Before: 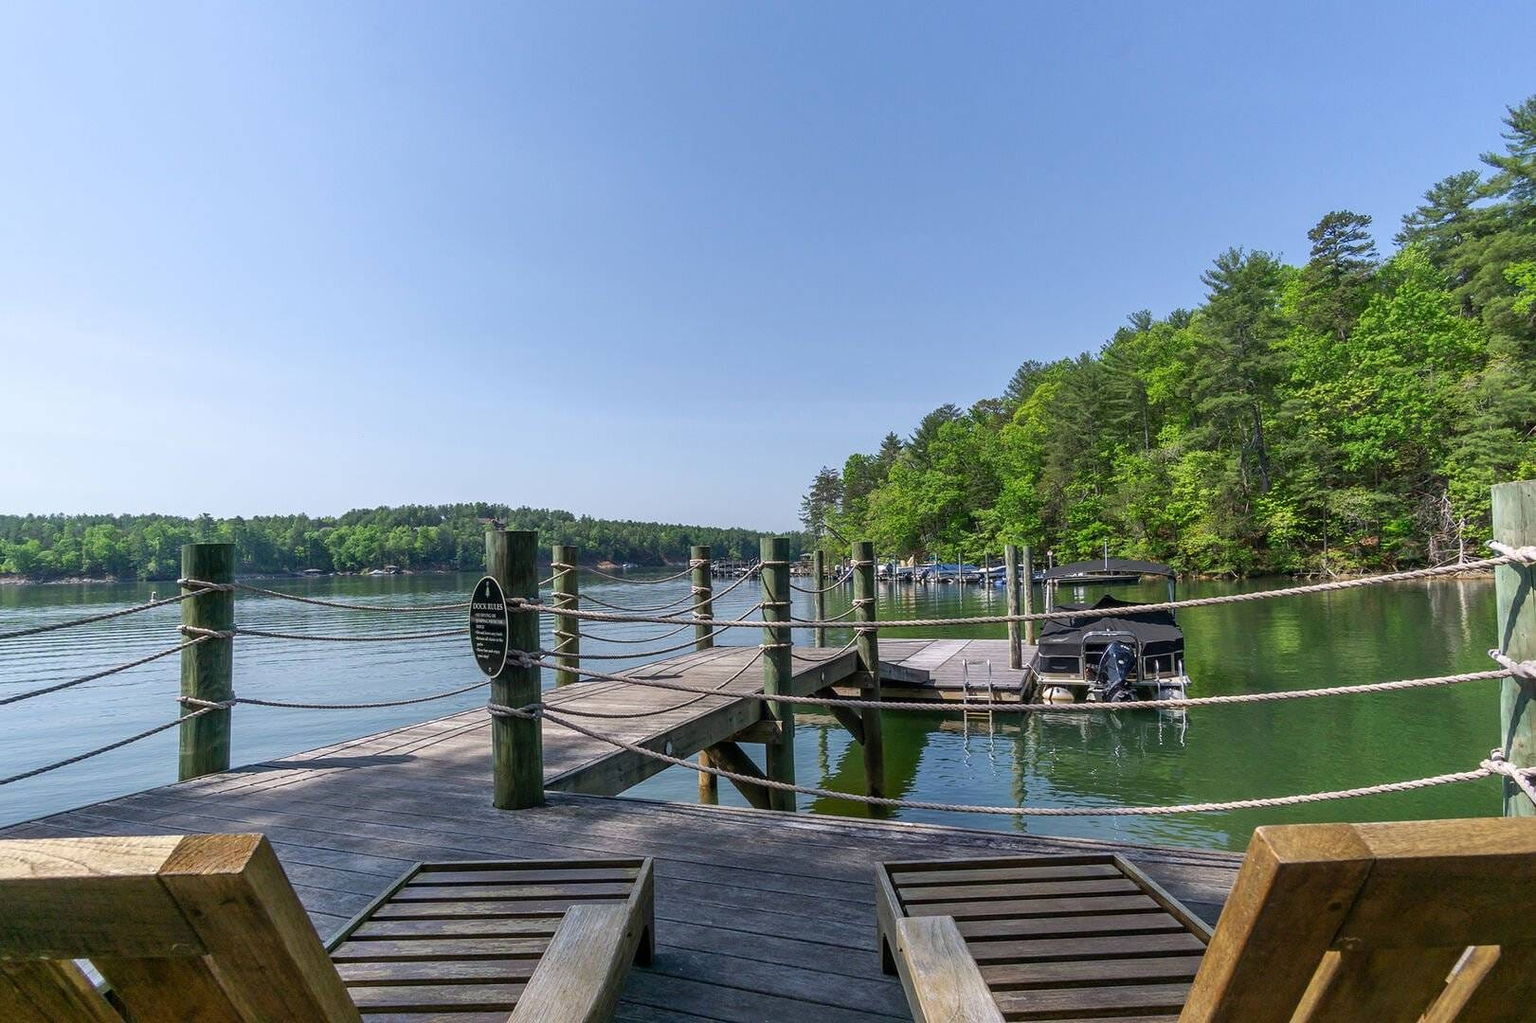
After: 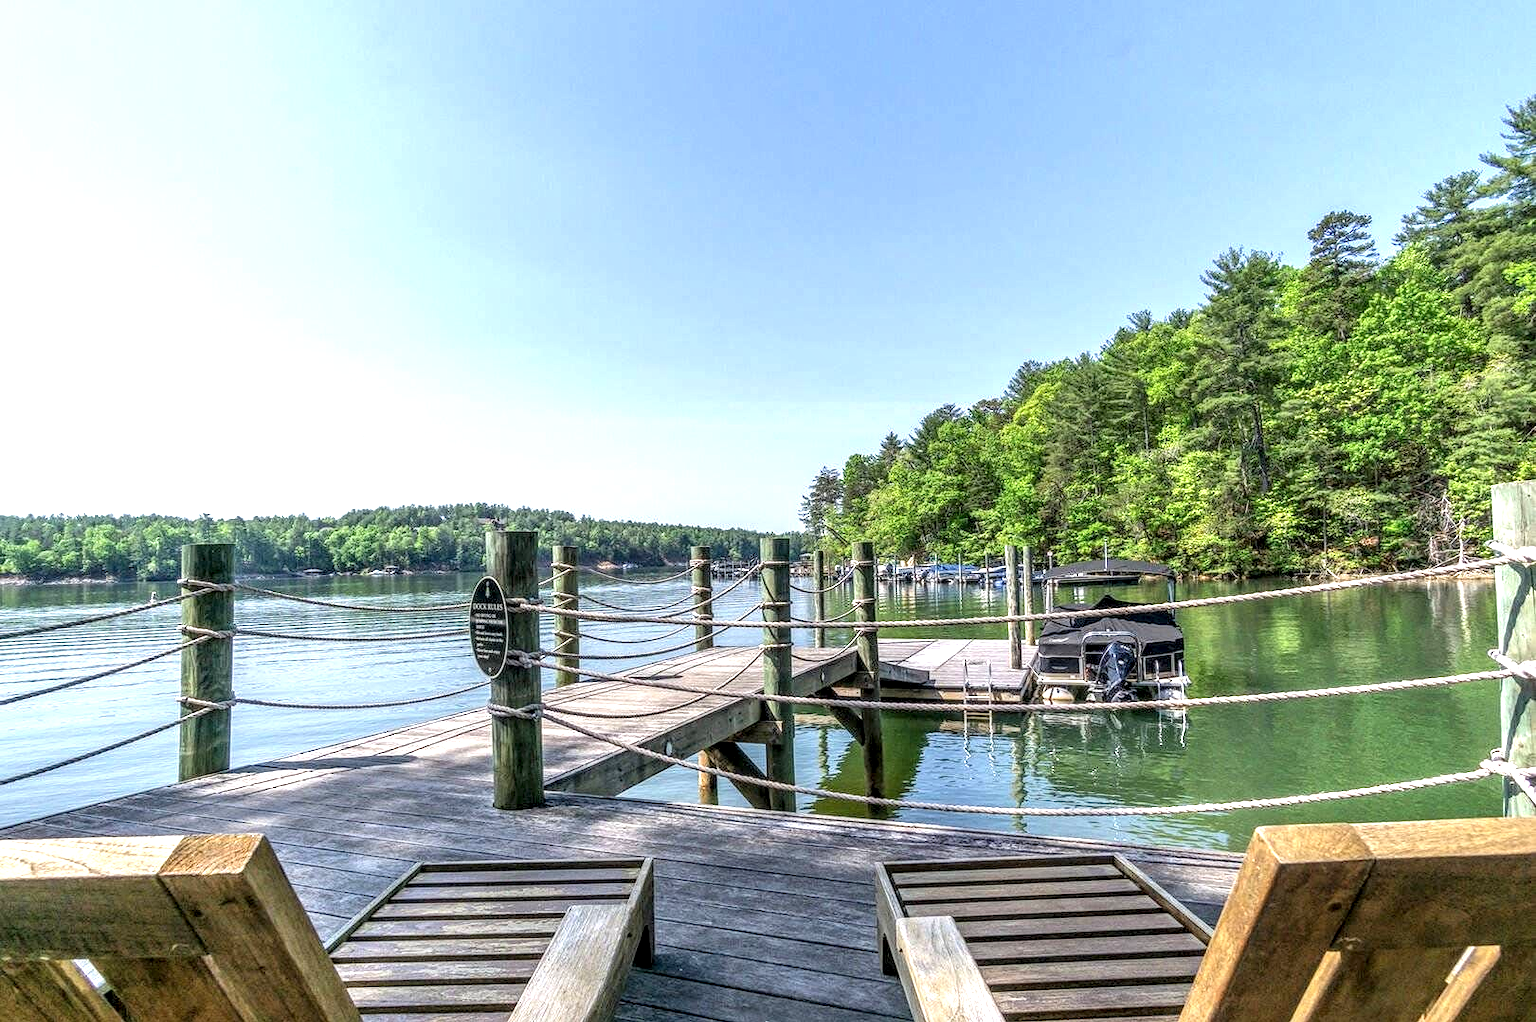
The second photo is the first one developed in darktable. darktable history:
local contrast: highlights 0%, shadows 3%, detail 182%
tone equalizer: edges refinement/feathering 500, mask exposure compensation -1.57 EV, preserve details no
exposure: exposure 0.723 EV, compensate highlight preservation false
crop: bottom 0.065%
contrast brightness saturation: brightness 0.135
